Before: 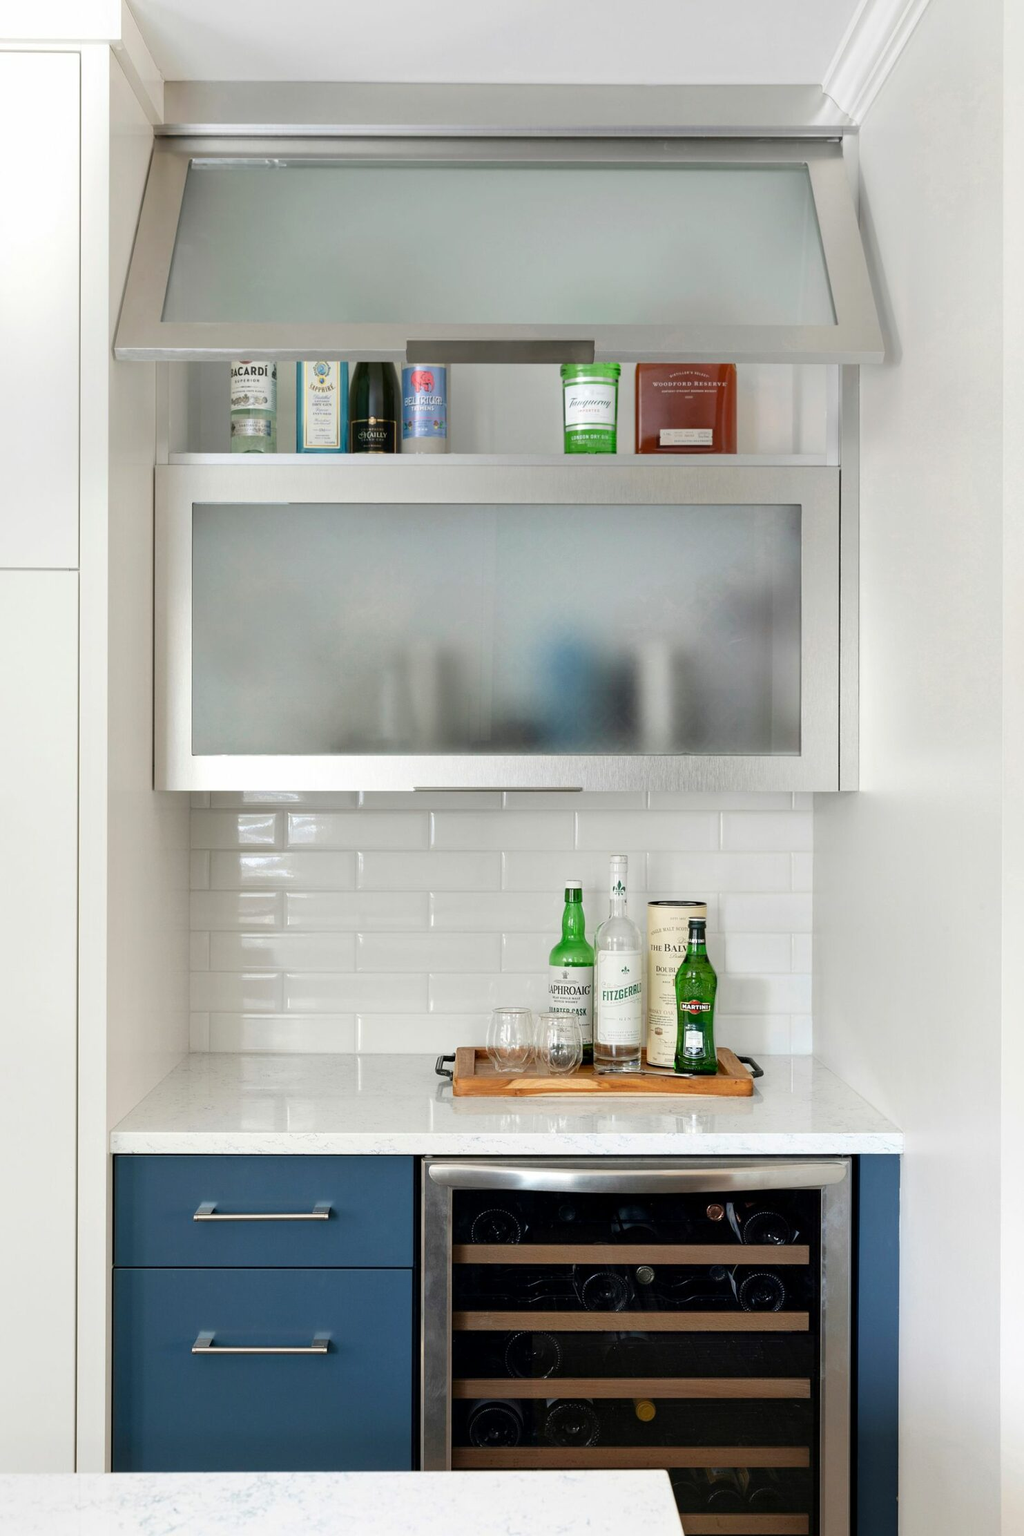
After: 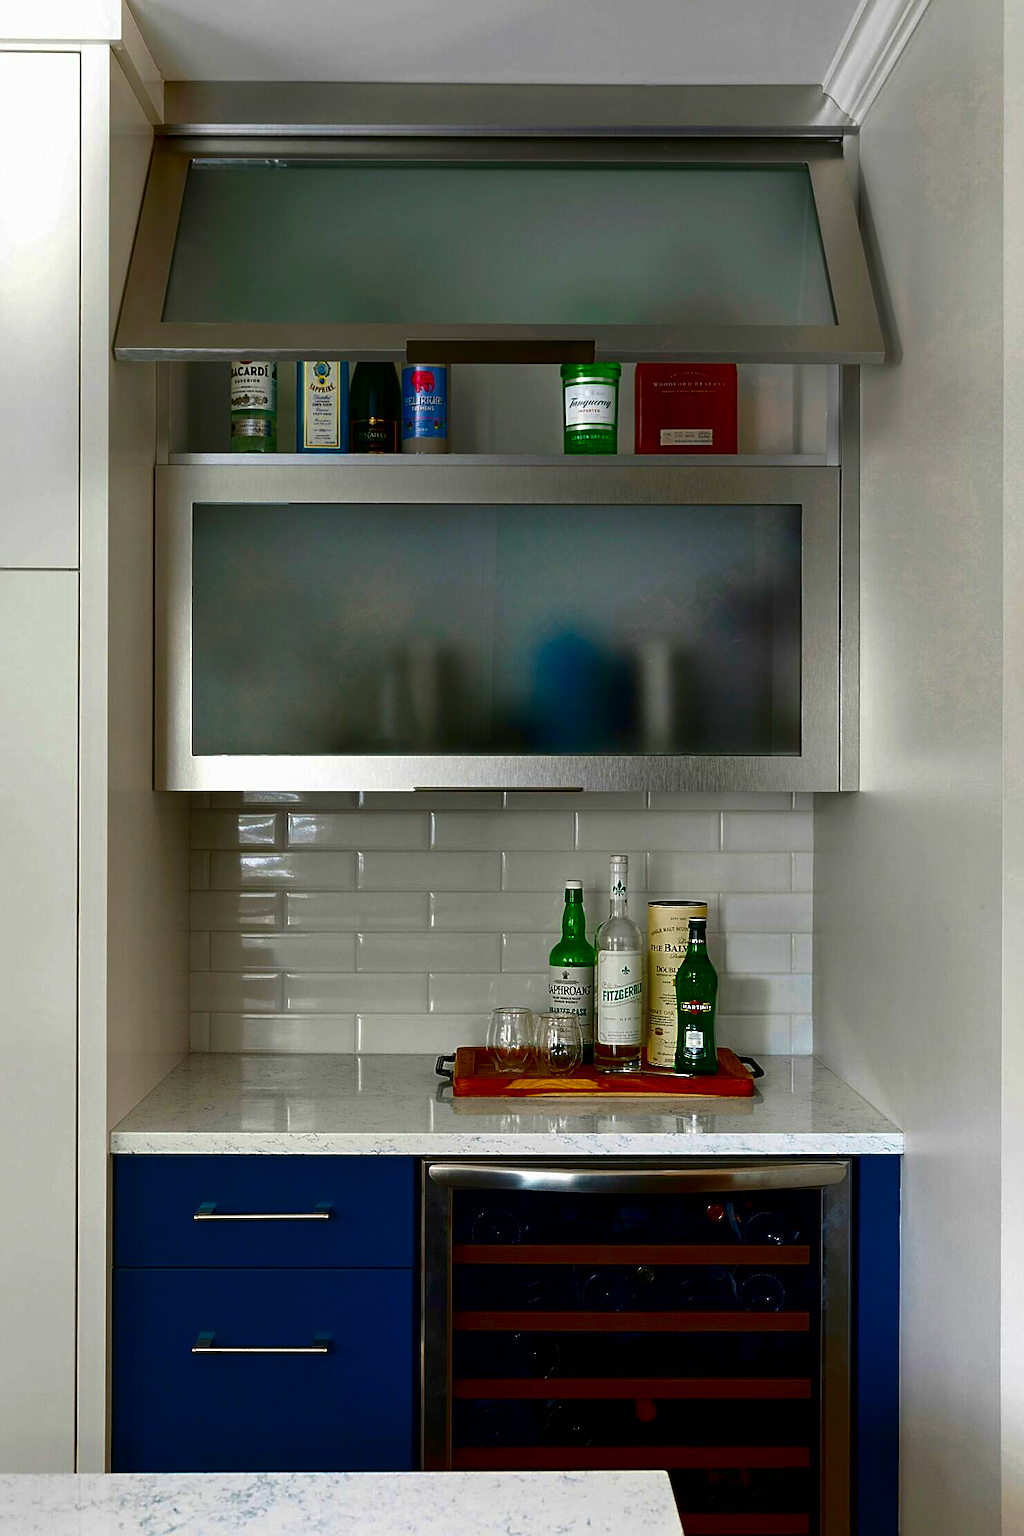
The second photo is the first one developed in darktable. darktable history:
sharpen: on, module defaults
contrast brightness saturation: brightness -1, saturation 1
